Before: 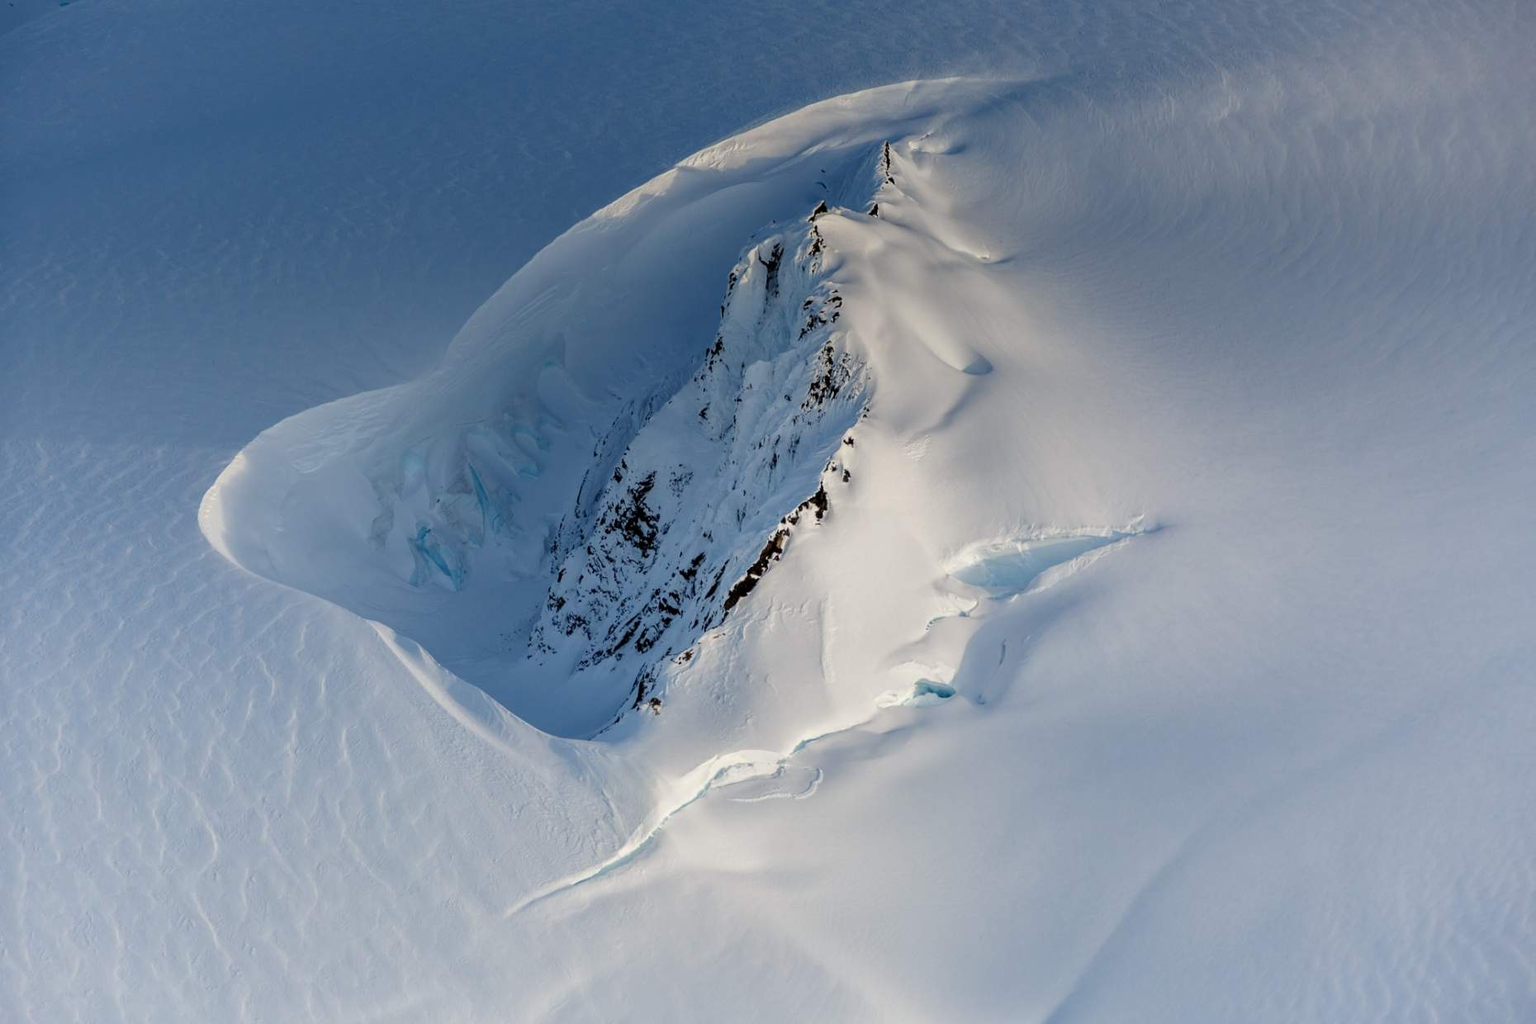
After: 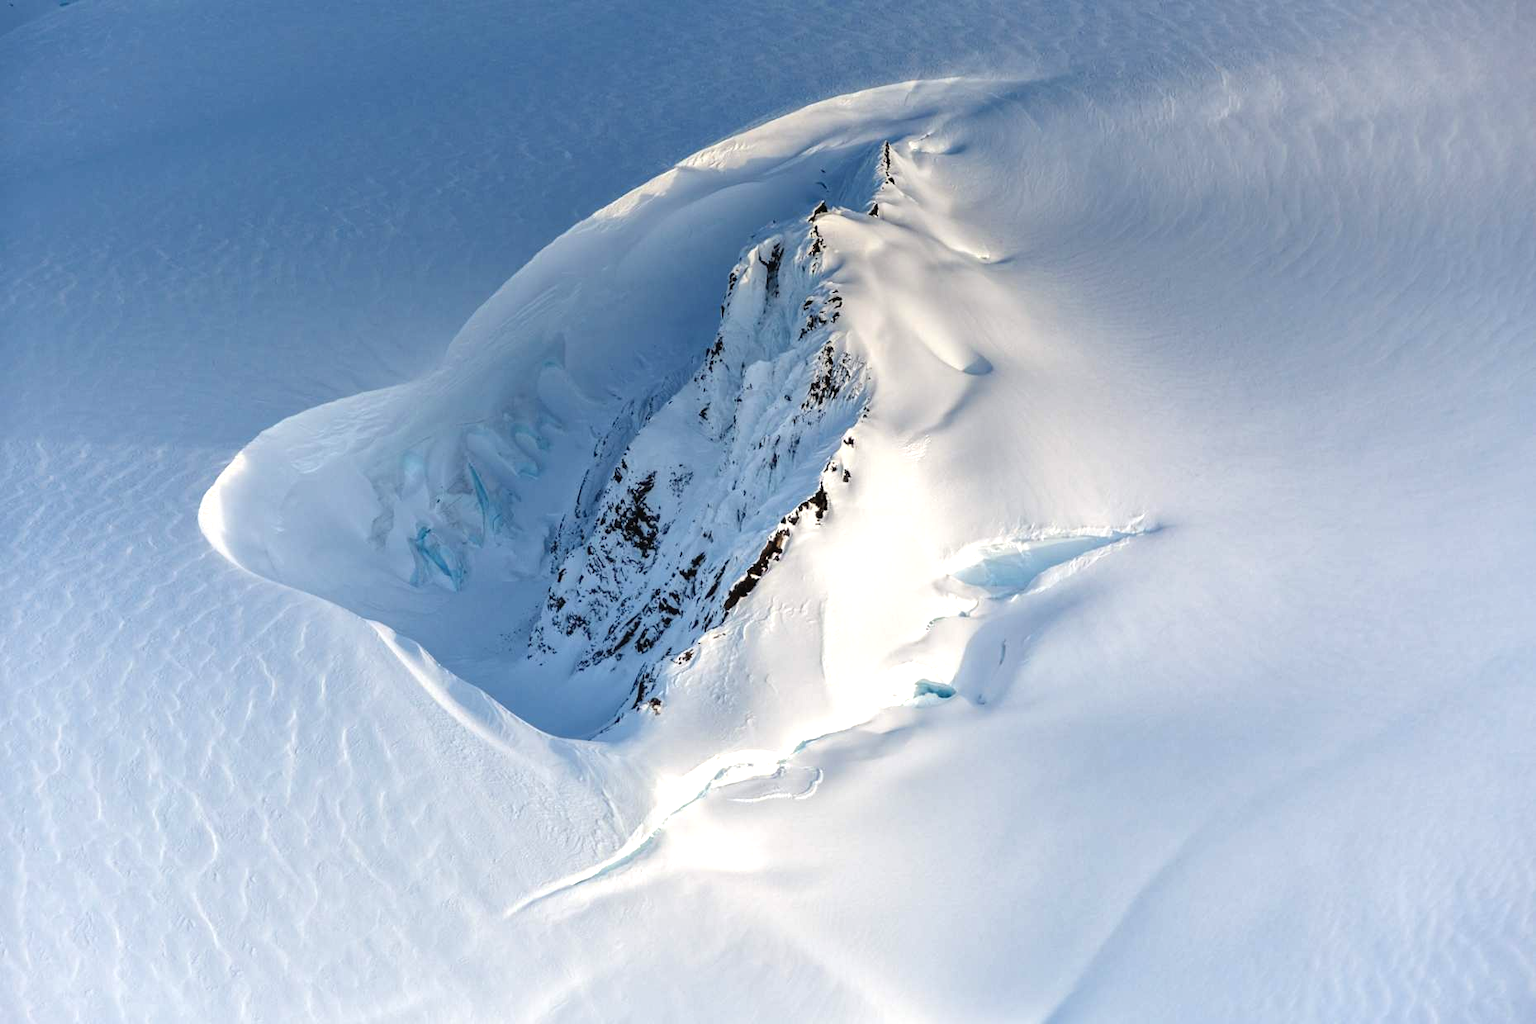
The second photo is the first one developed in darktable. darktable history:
local contrast: mode bilateral grid, contrast 21, coarseness 51, detail 119%, midtone range 0.2
exposure: black level correction -0.002, exposure 0.715 EV, compensate exposure bias true, compensate highlight preservation false
